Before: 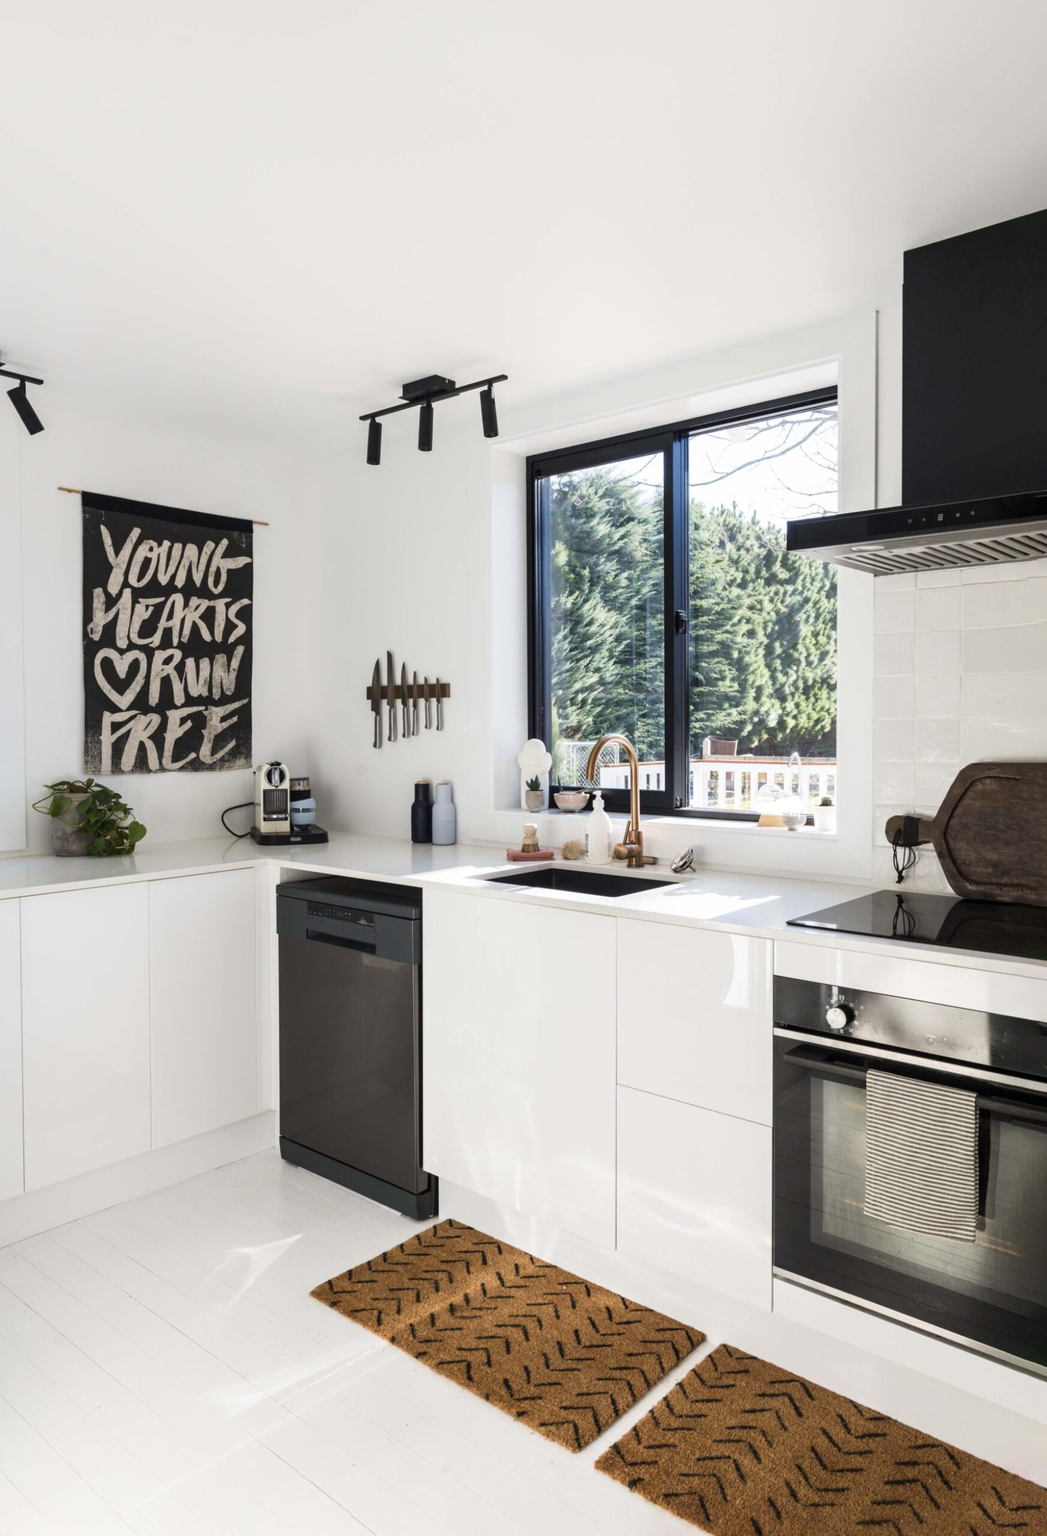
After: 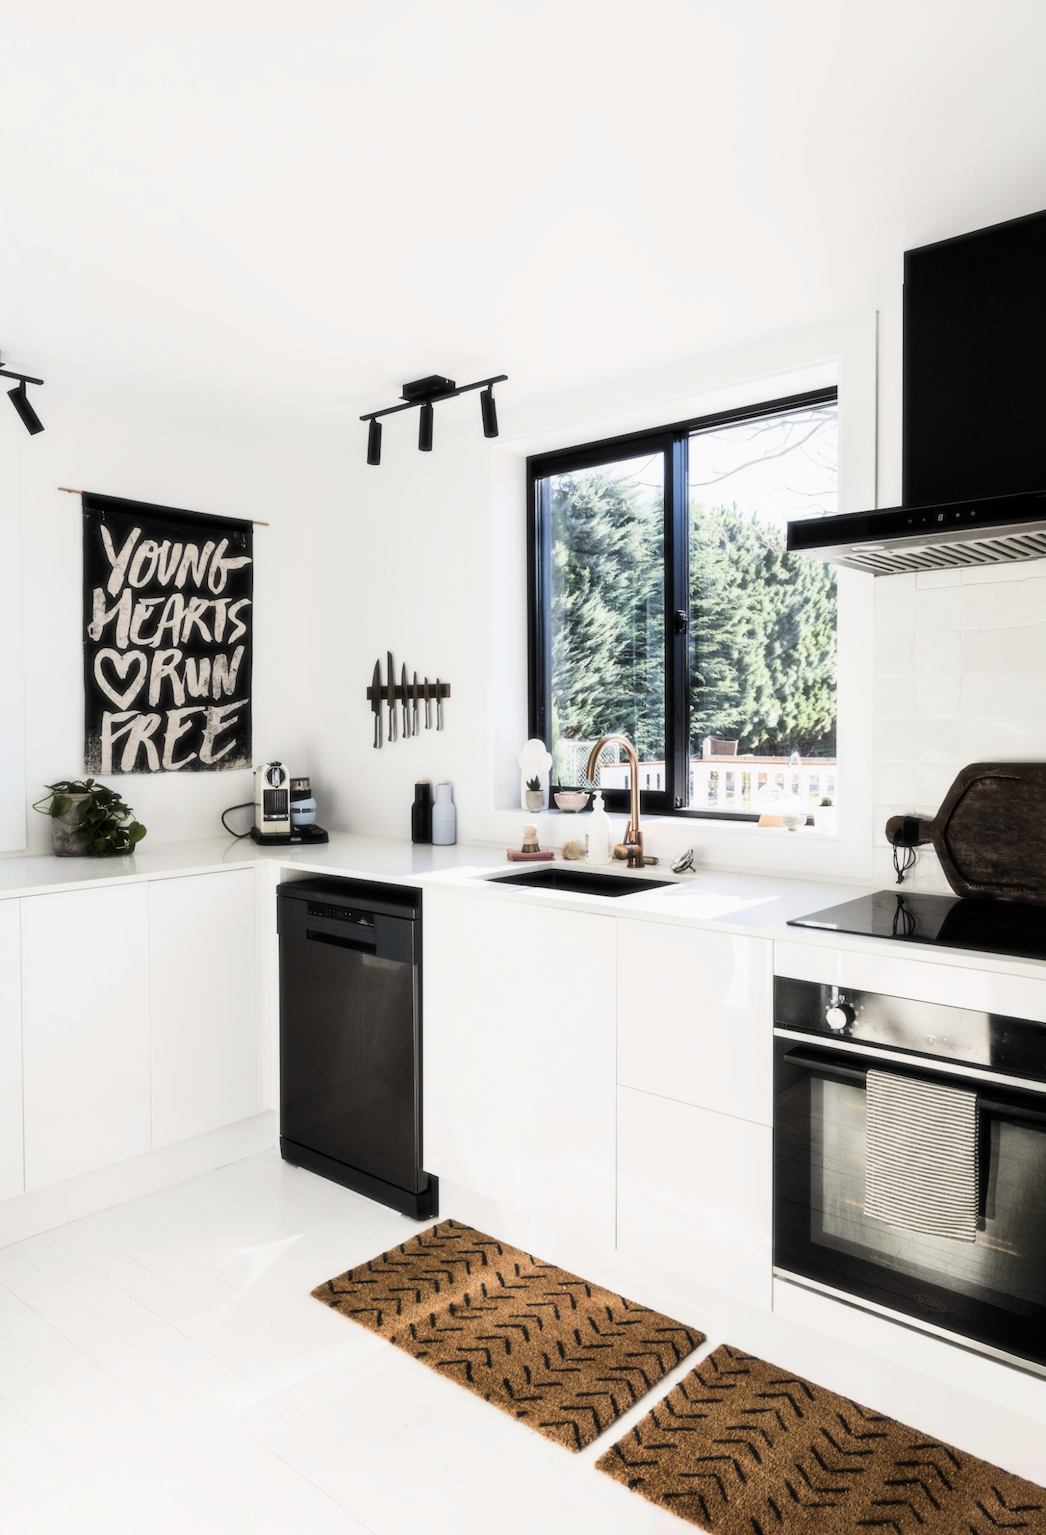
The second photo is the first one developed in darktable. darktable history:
tone equalizer: -8 EV -1.08 EV, -7 EV -1.01 EV, -6 EV -0.867 EV, -5 EV -0.578 EV, -3 EV 0.578 EV, -2 EV 0.867 EV, -1 EV 1.01 EV, +0 EV 1.08 EV, edges refinement/feathering 500, mask exposure compensation -1.57 EV, preserve details no
soften: size 10%, saturation 50%, brightness 0.2 EV, mix 10%
exposure: compensate exposure bias true, compensate highlight preservation false
filmic rgb: hardness 4.17
